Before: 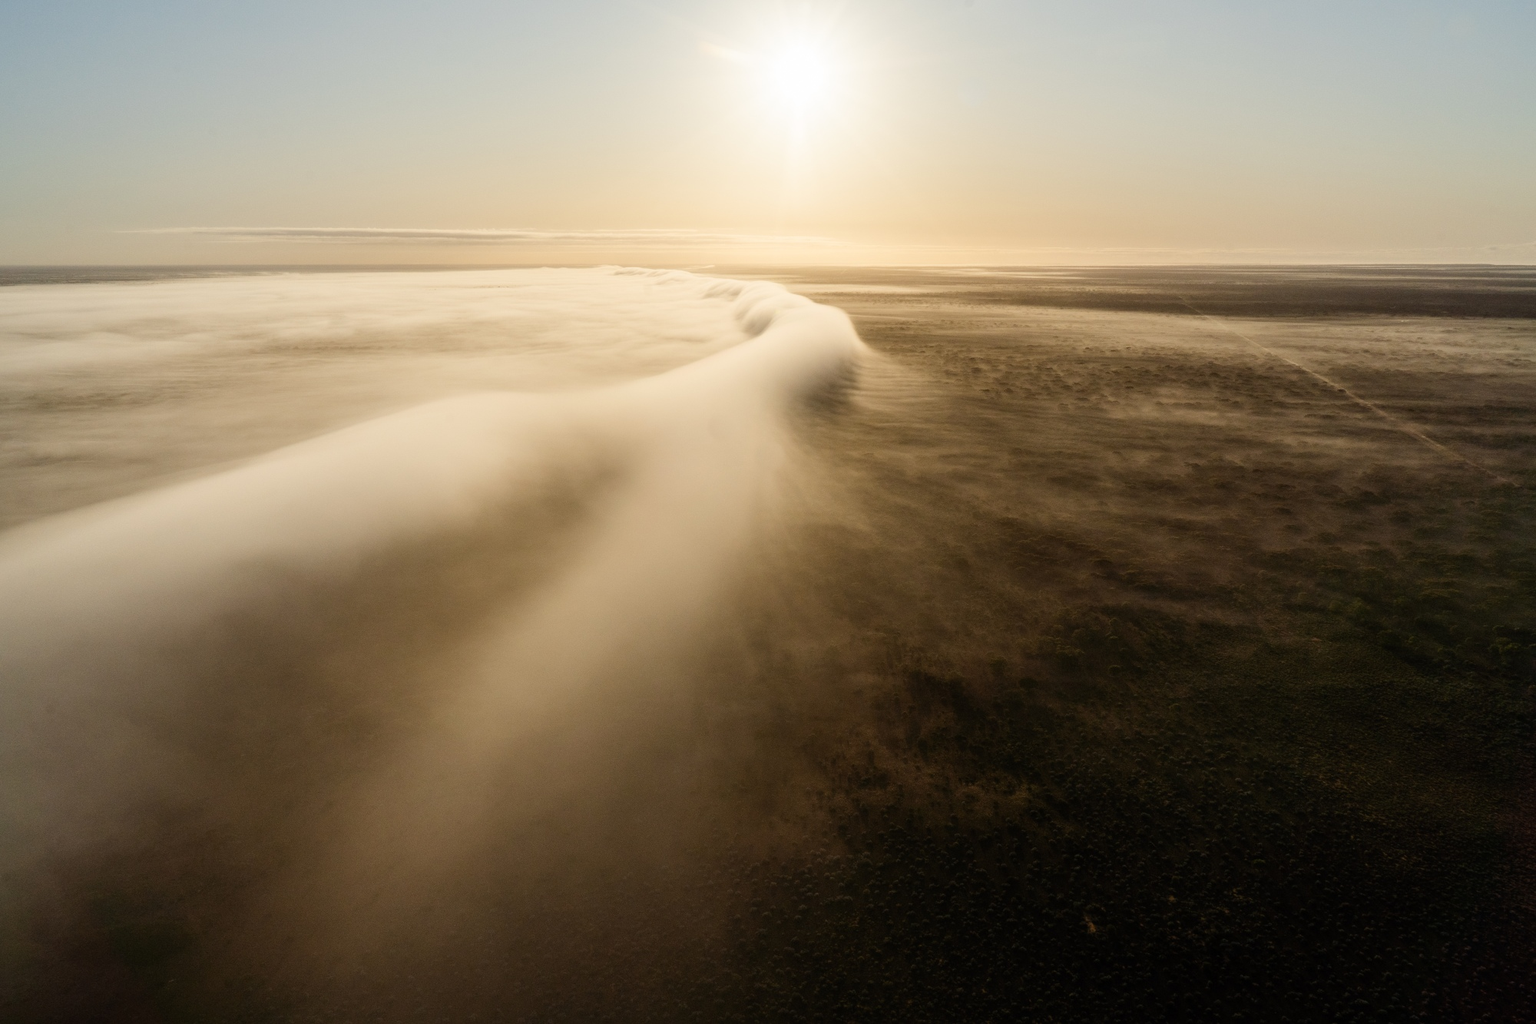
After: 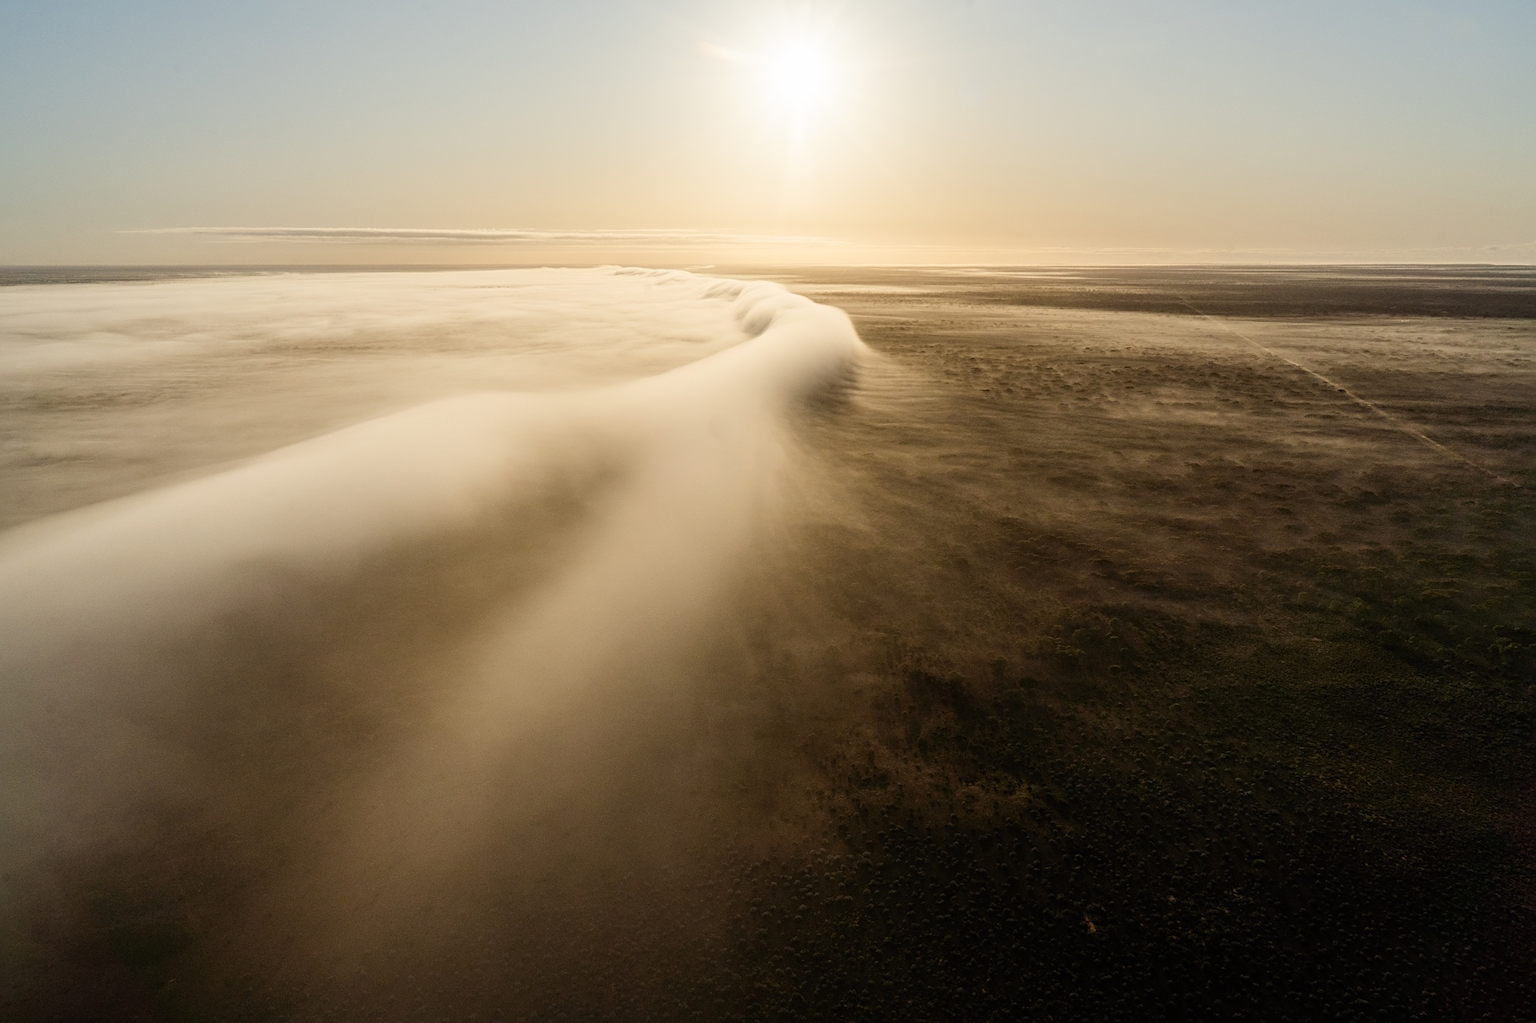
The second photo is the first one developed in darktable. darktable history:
sharpen: radius 3.118
